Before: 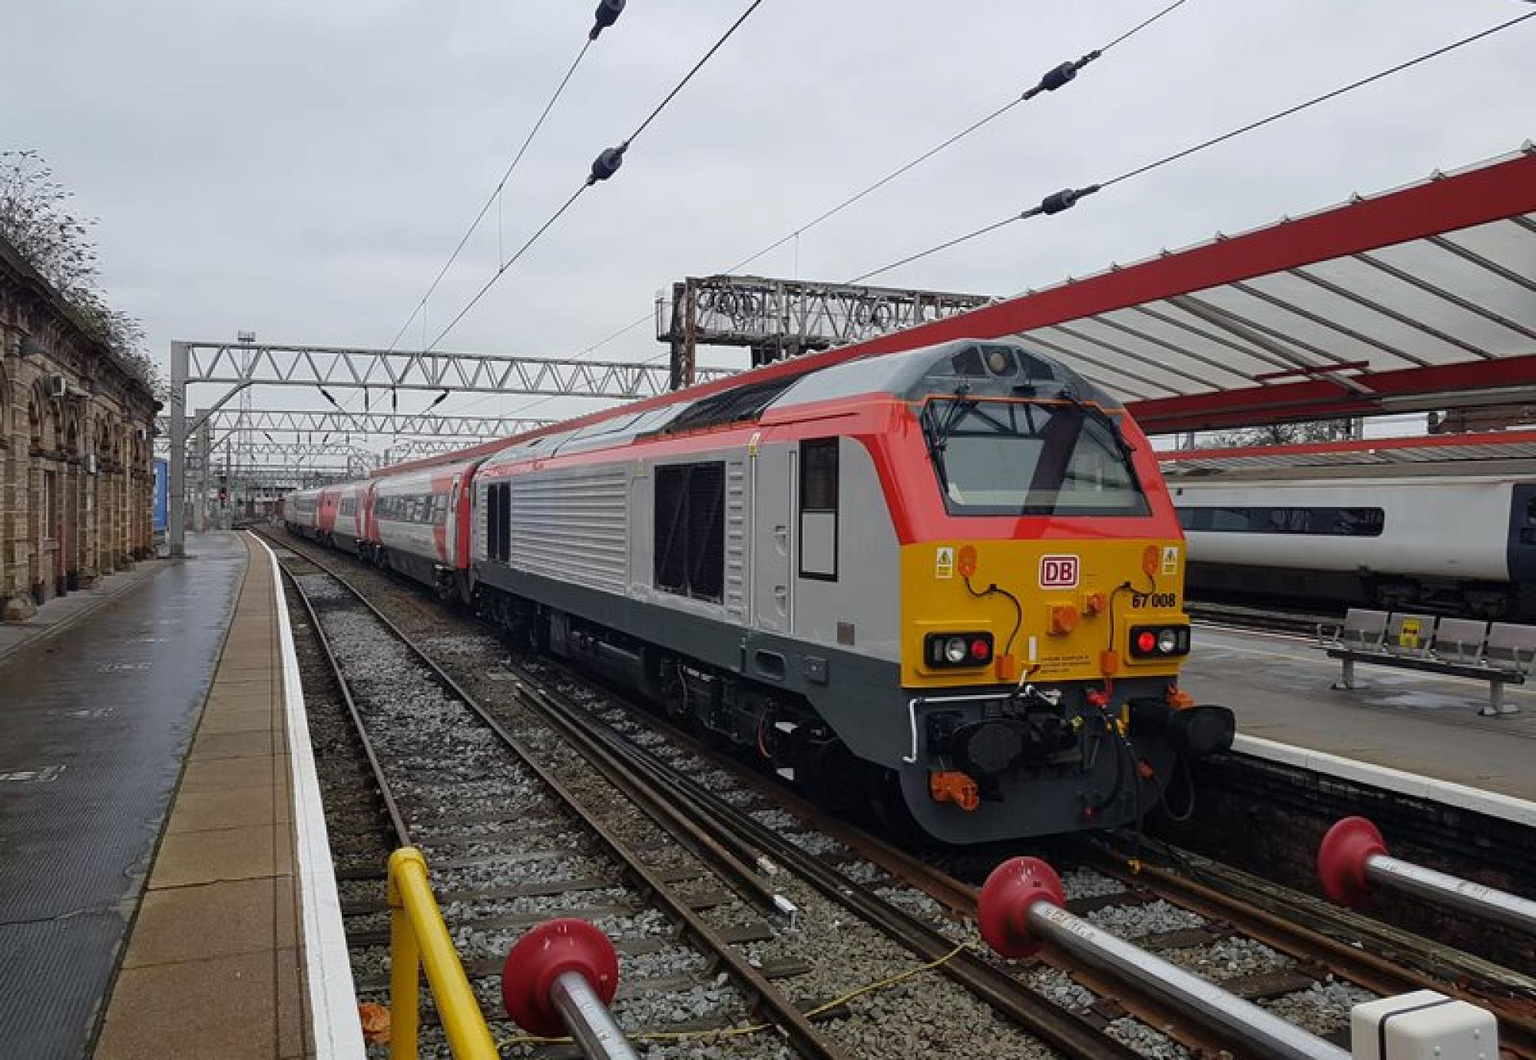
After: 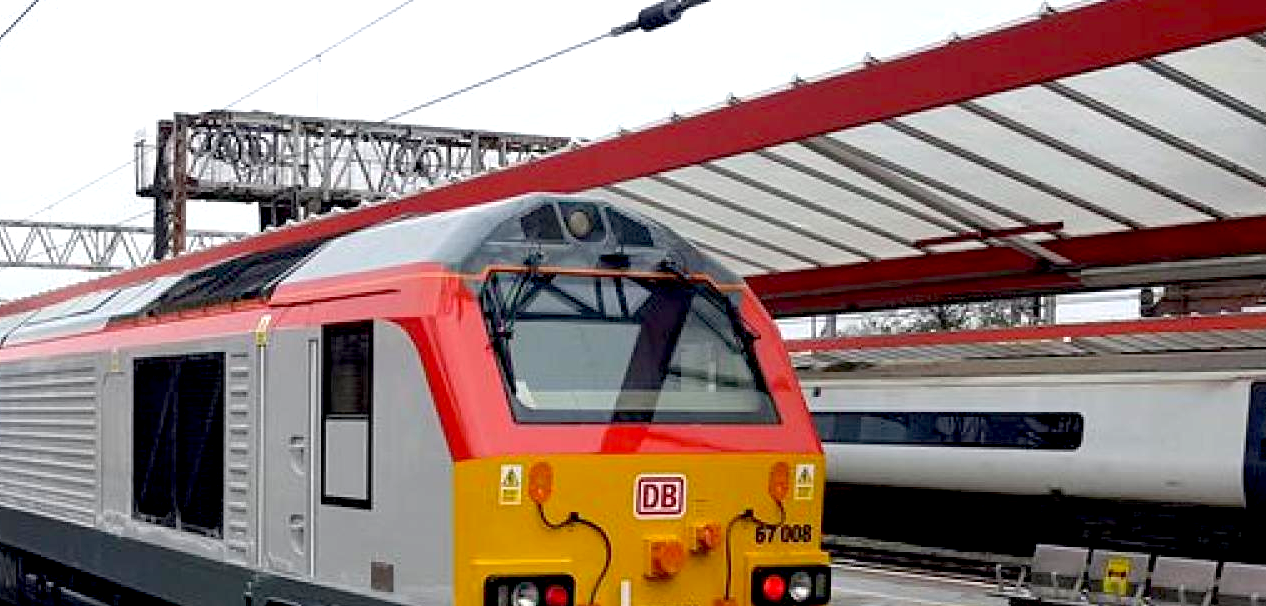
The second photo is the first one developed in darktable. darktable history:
crop: left 35.992%, top 18.006%, right 0.694%, bottom 38.032%
exposure: black level correction 0.012, exposure 0.694 EV, compensate highlight preservation false
